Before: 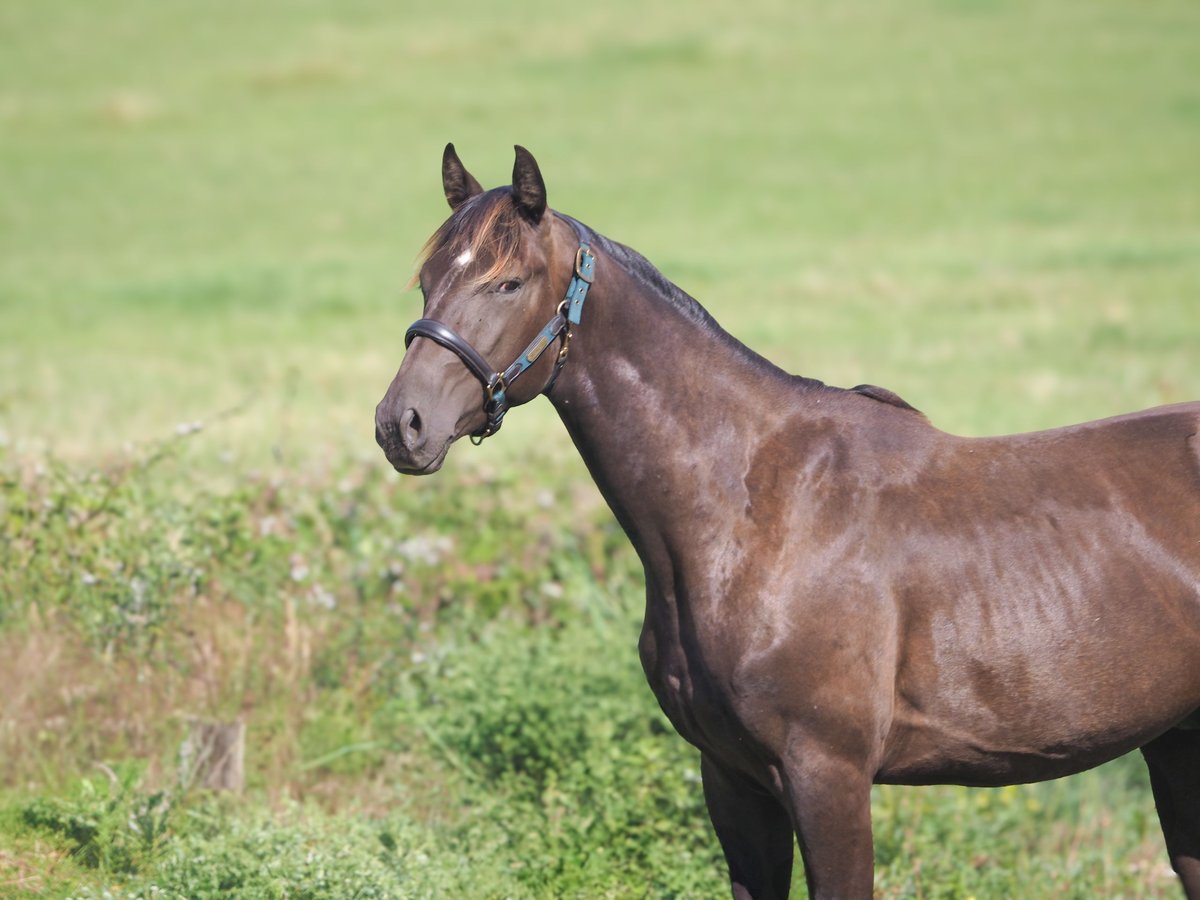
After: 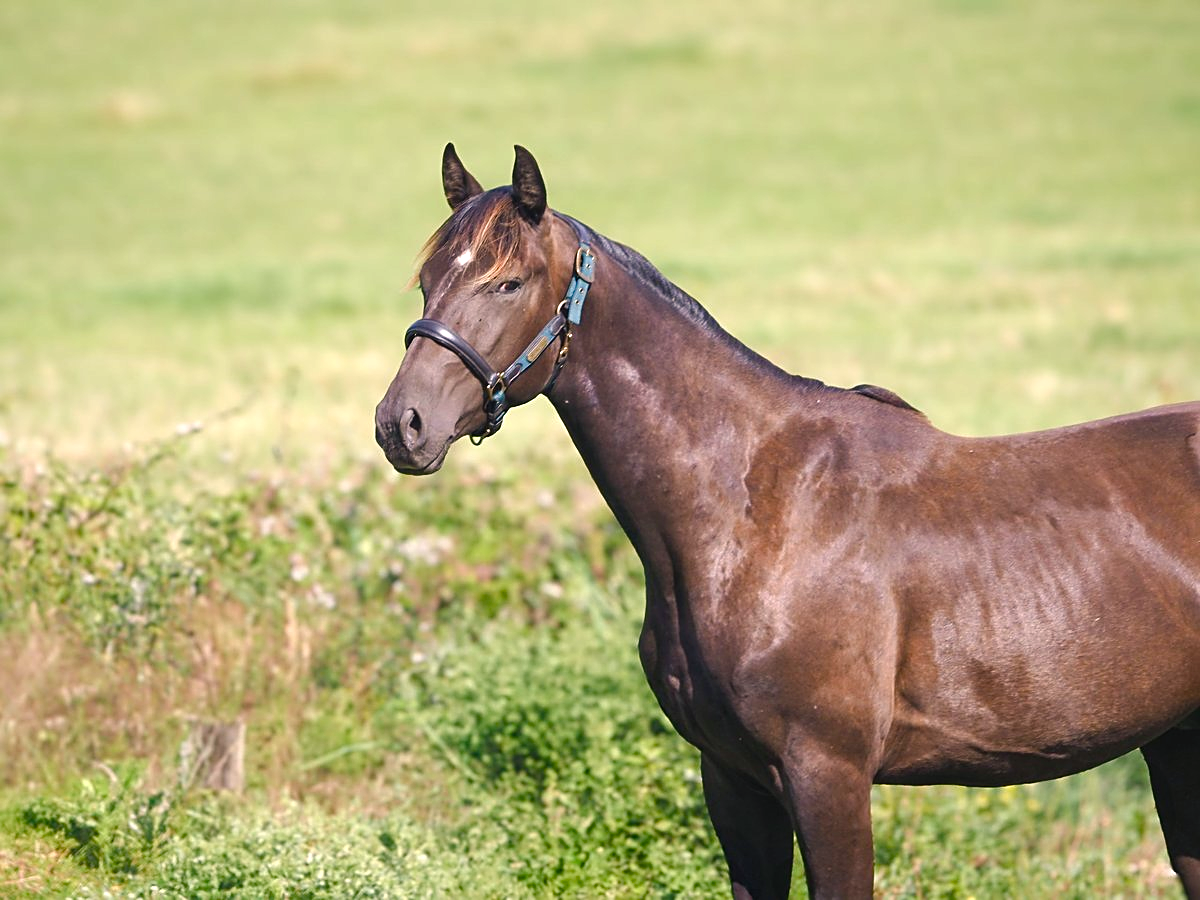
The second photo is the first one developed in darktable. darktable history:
sharpen: on, module defaults
color balance rgb: shadows lift › chroma 1%, shadows lift › hue 217.2°, power › hue 310.8°, highlights gain › chroma 2%, highlights gain › hue 44.4°, global offset › luminance 0.25%, global offset › hue 171.6°, perceptual saturation grading › global saturation 14.09%, perceptual saturation grading › highlights -30%, perceptual saturation grading › shadows 50.67%, global vibrance 25%, contrast 20%
